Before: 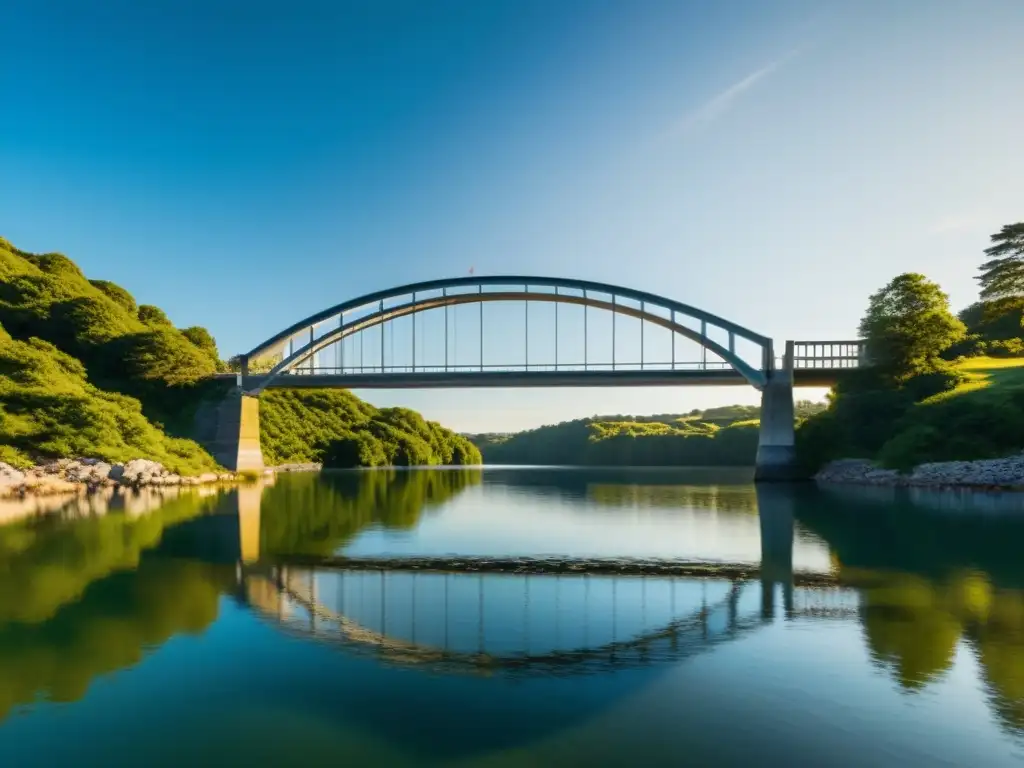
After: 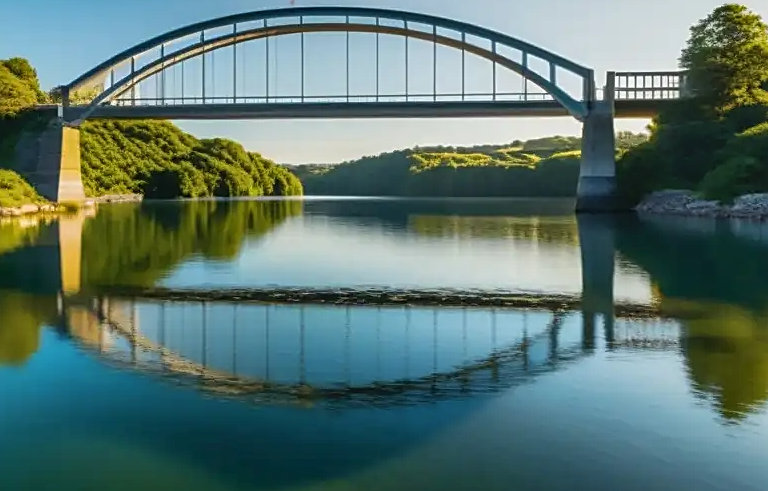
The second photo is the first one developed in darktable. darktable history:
shadows and highlights: low approximation 0.01, soften with gaussian
crop and rotate: left 17.504%, top 35.073%, right 7.4%, bottom 0.95%
local contrast: detail 110%
sharpen: on, module defaults
